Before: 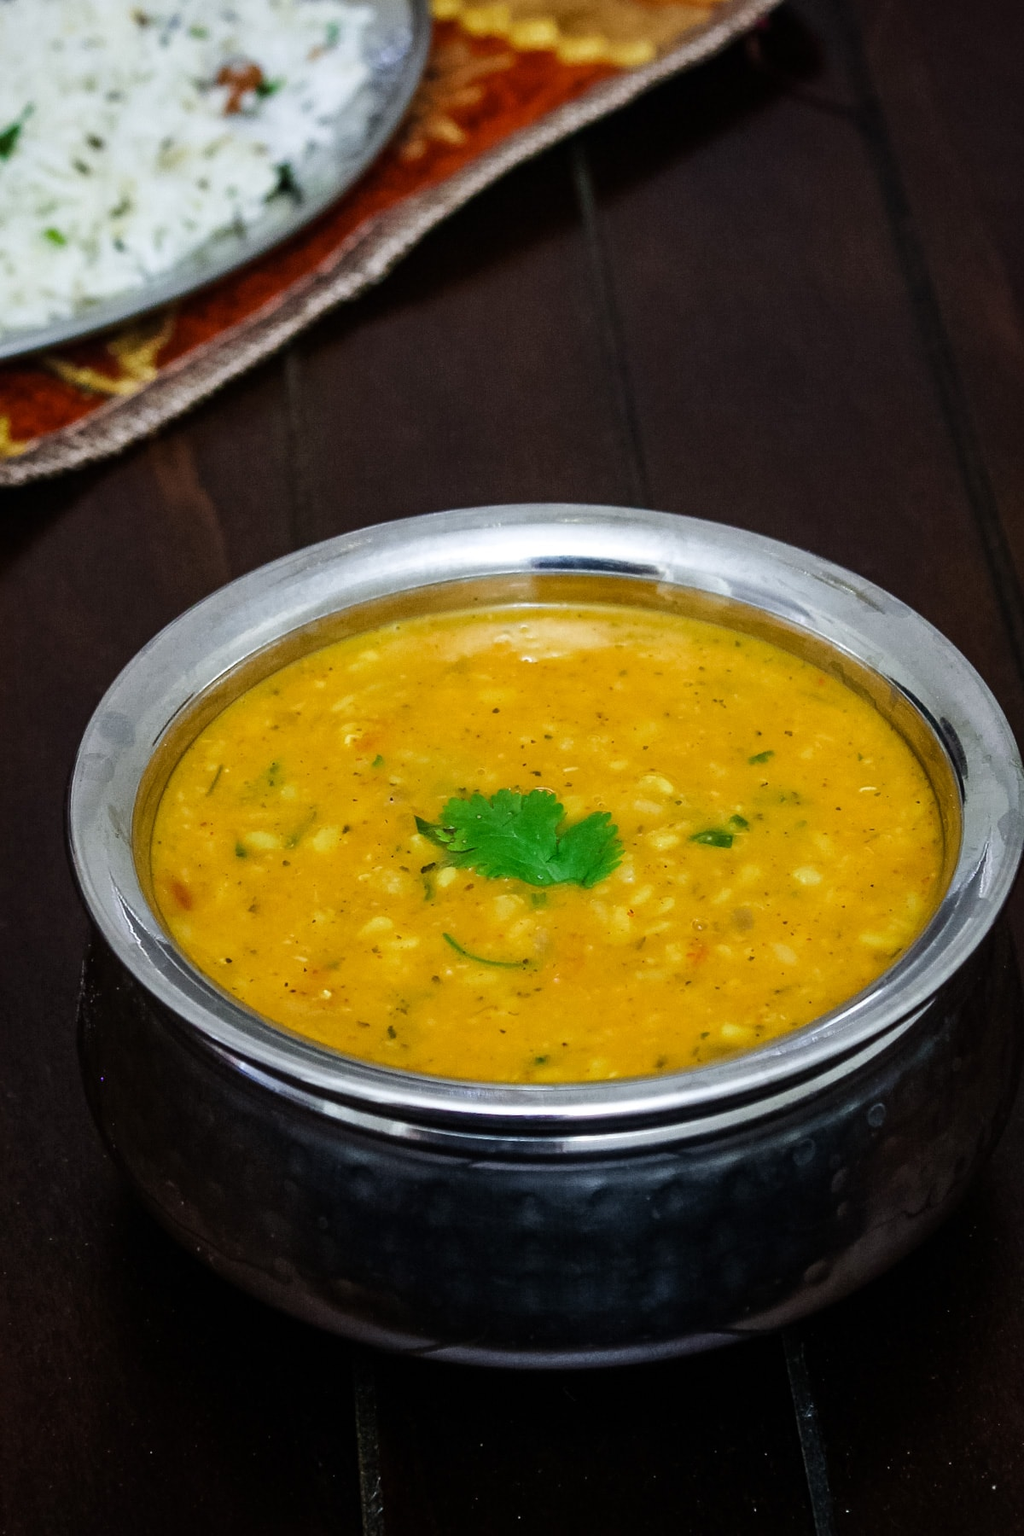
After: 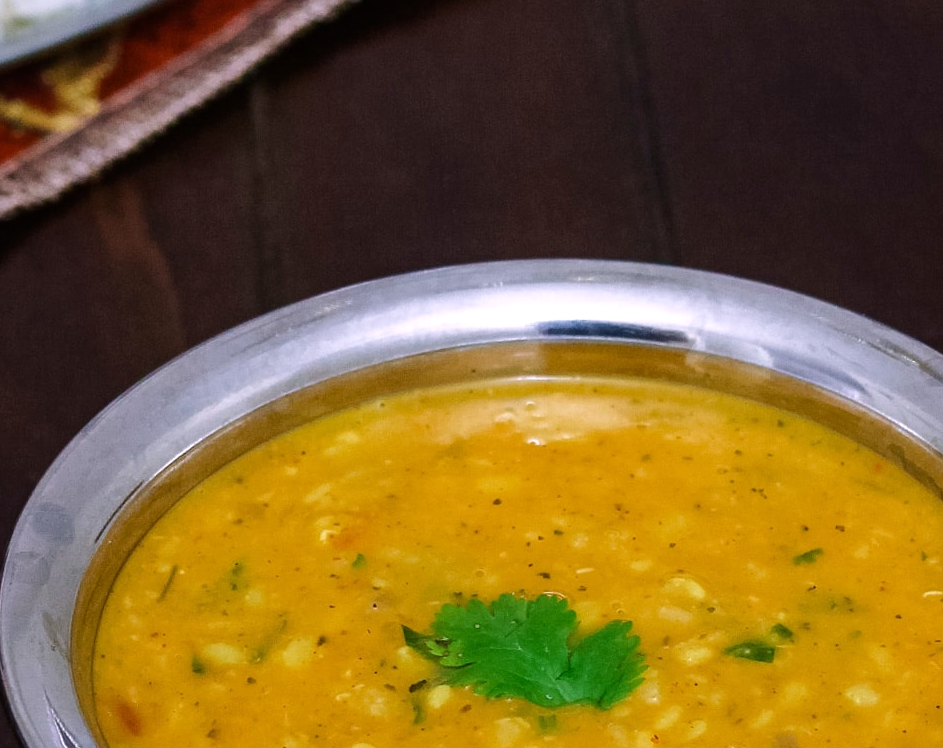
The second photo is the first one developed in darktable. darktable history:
crop: left 7.036%, top 18.398%, right 14.379%, bottom 40.043%
velvia: on, module defaults
white balance: red 1.05, blue 1.072
tone equalizer: on, module defaults
base curve: curves: ch0 [(0, 0) (0.74, 0.67) (1, 1)]
